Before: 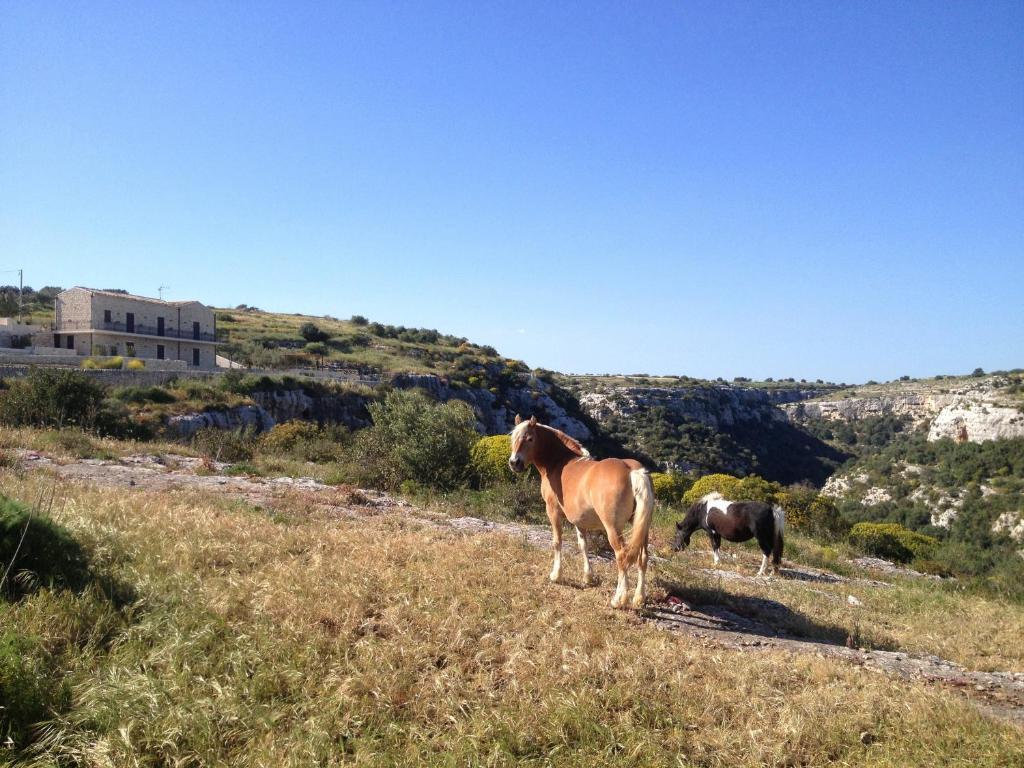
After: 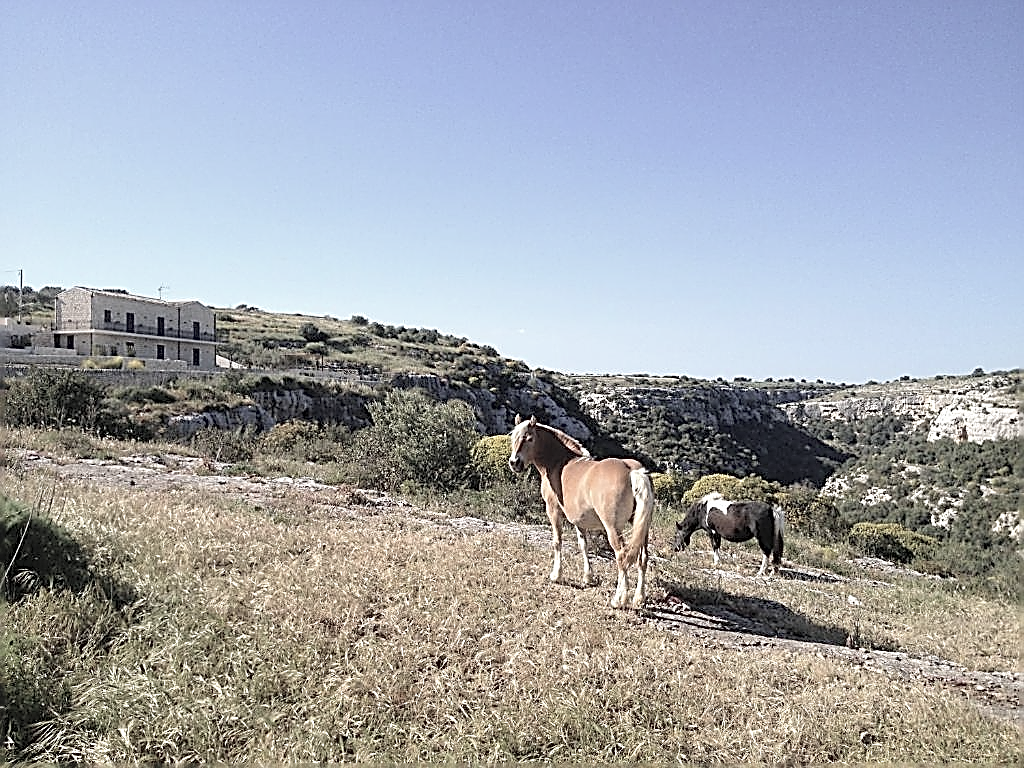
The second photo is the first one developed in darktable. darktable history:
contrast brightness saturation: brightness 0.18, saturation -0.5
sharpen: amount 1.861
